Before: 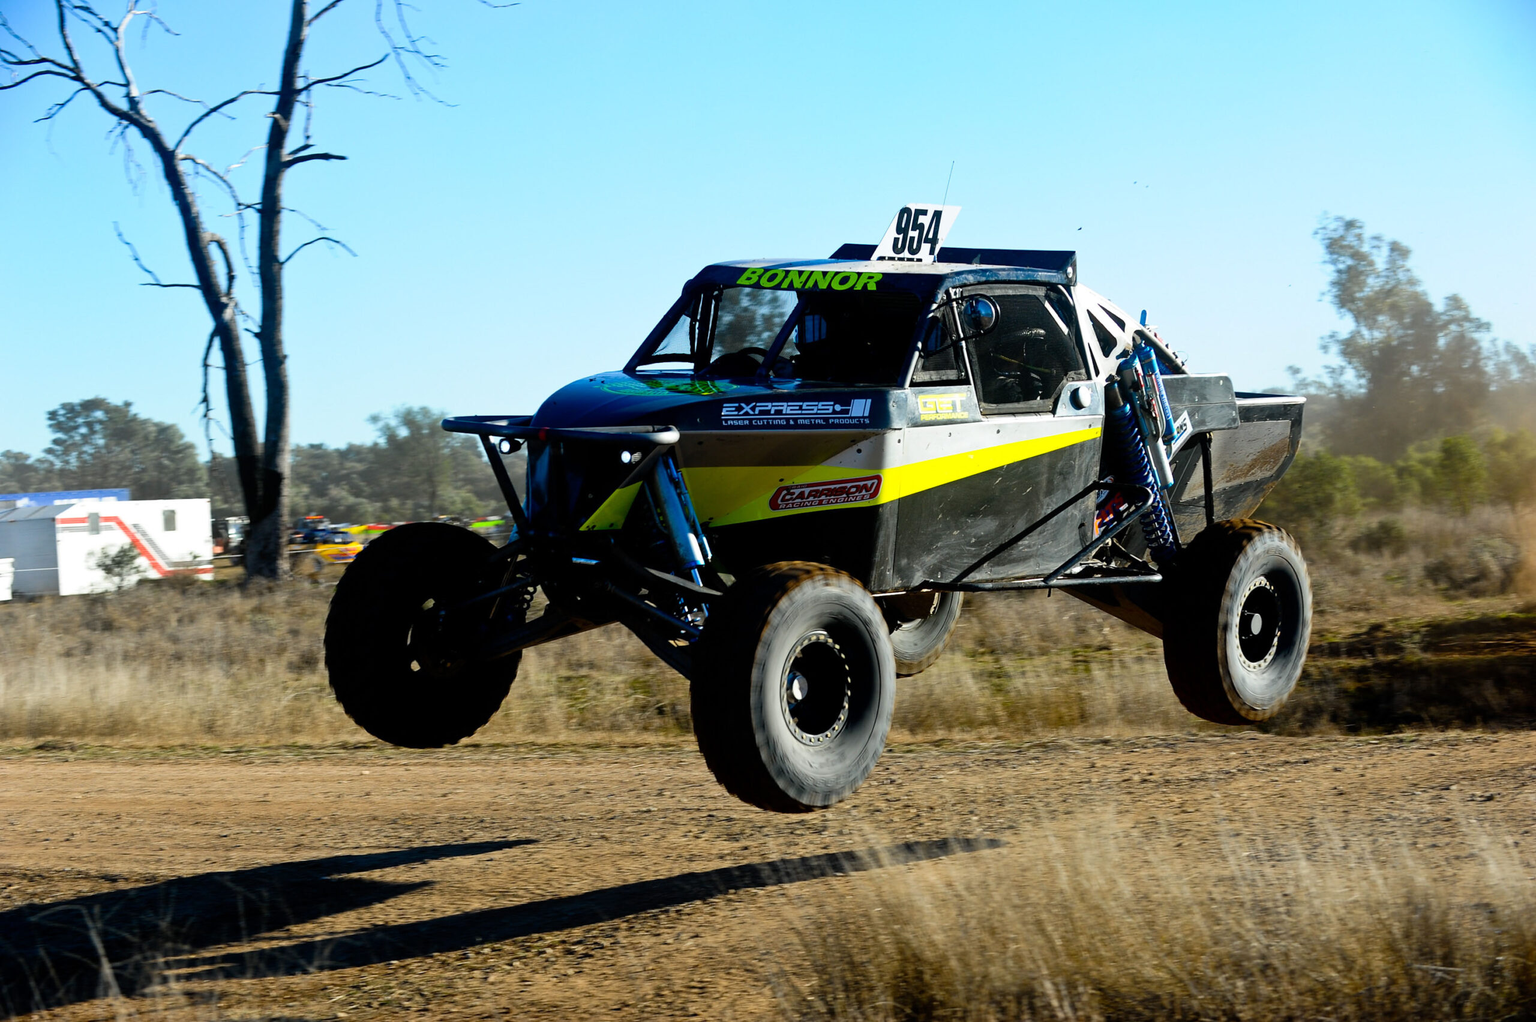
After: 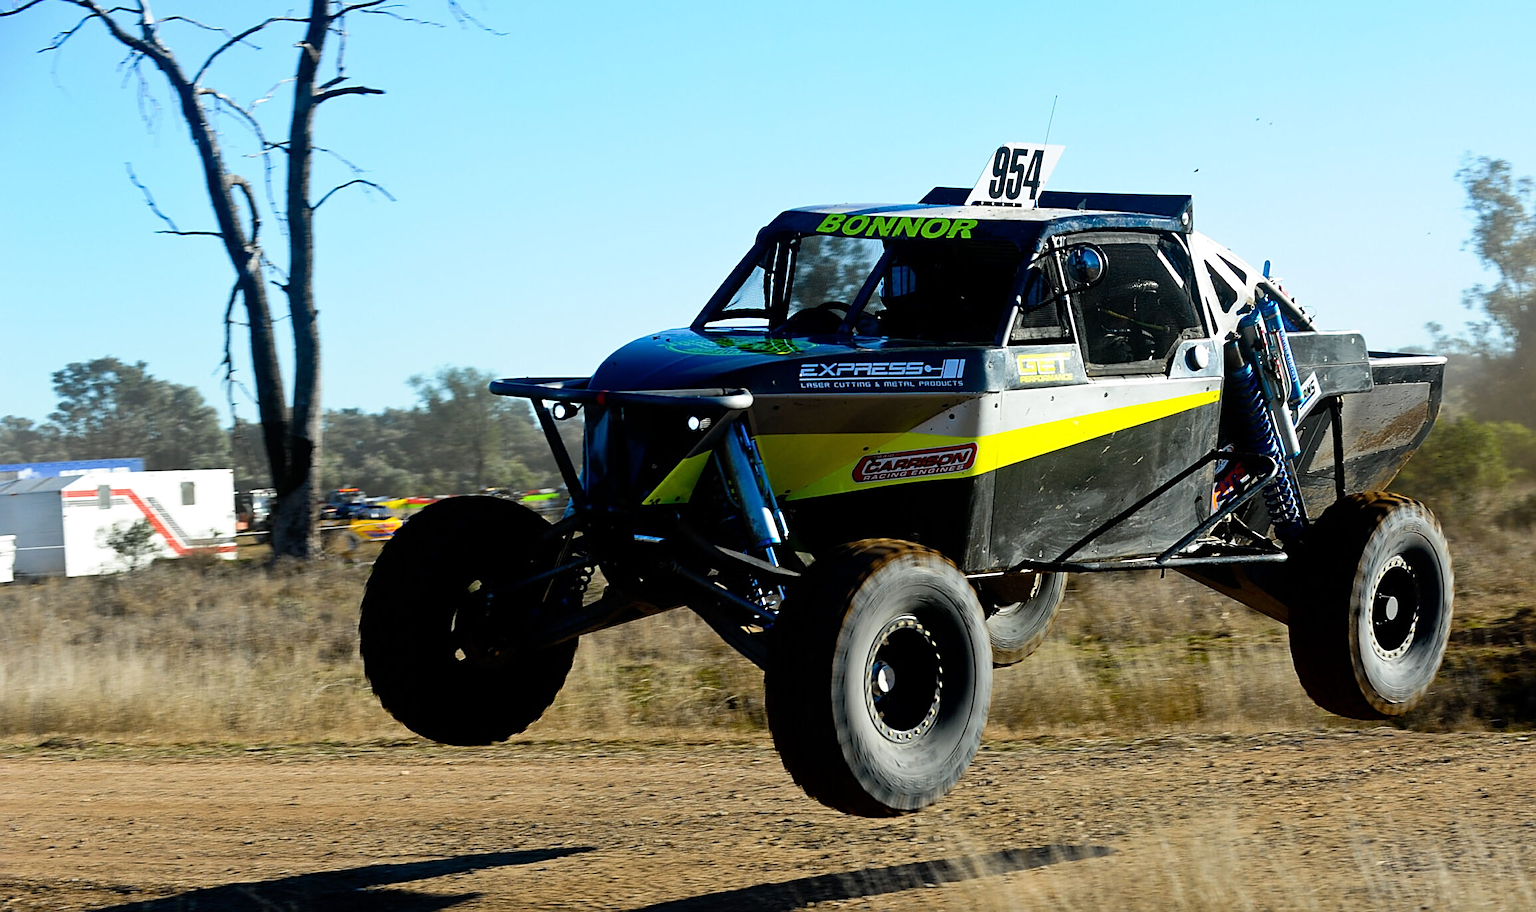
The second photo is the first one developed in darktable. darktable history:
sharpen: on, module defaults
tone equalizer: edges refinement/feathering 500, mask exposure compensation -1.57 EV, preserve details no
crop: top 7.396%, right 9.688%, bottom 11.981%
